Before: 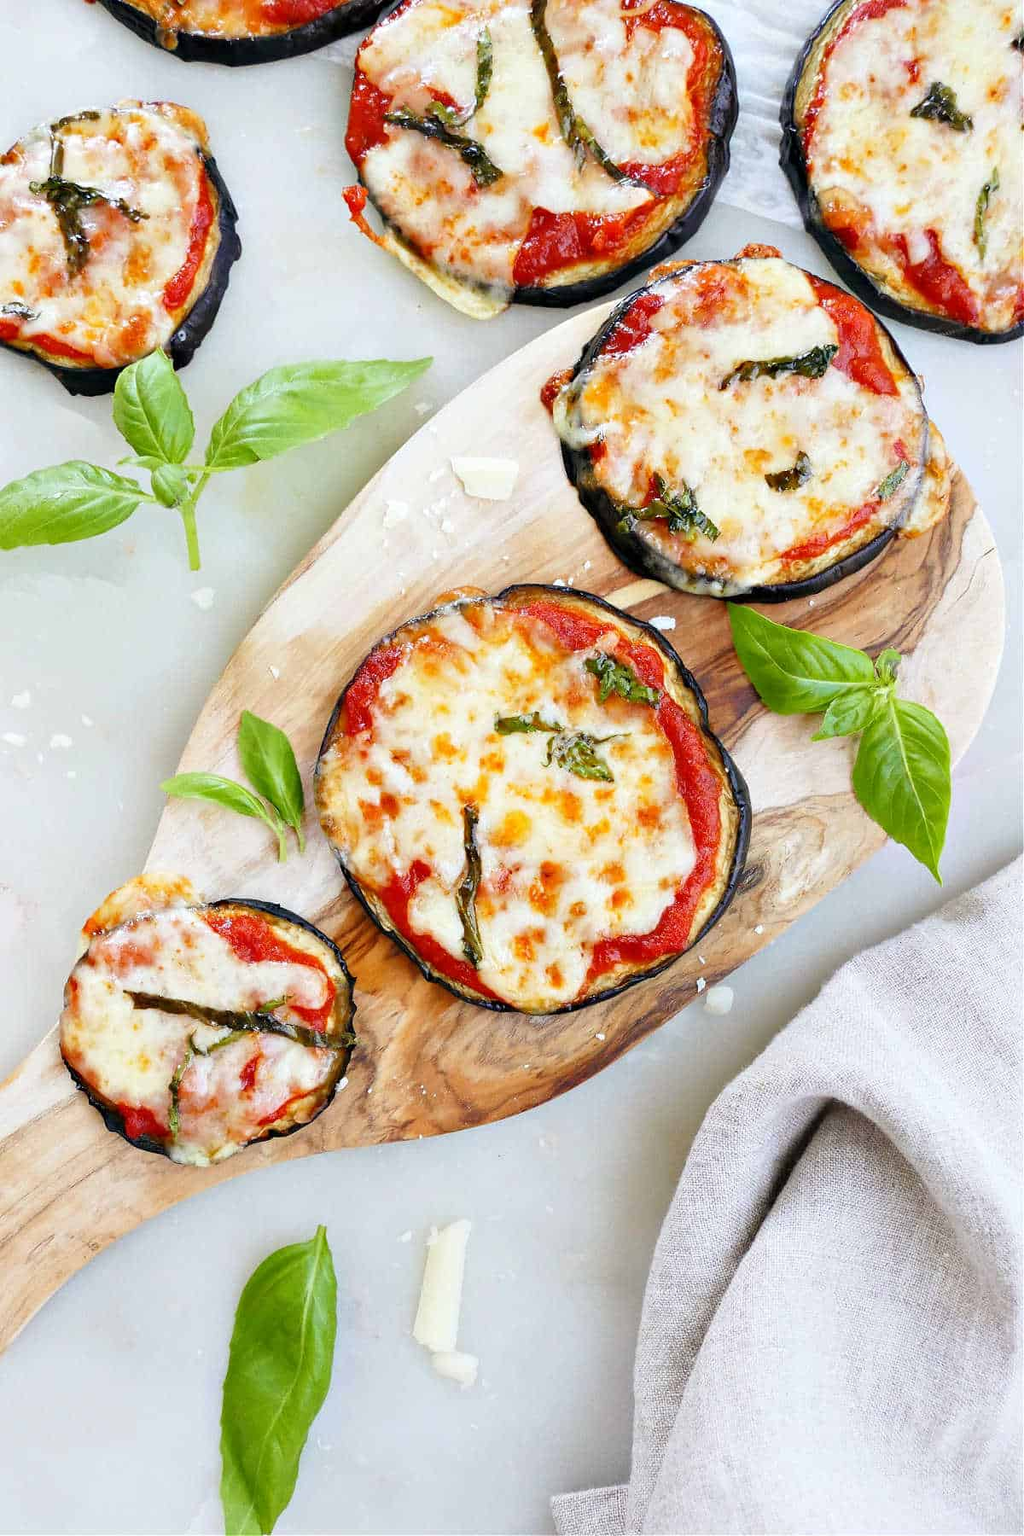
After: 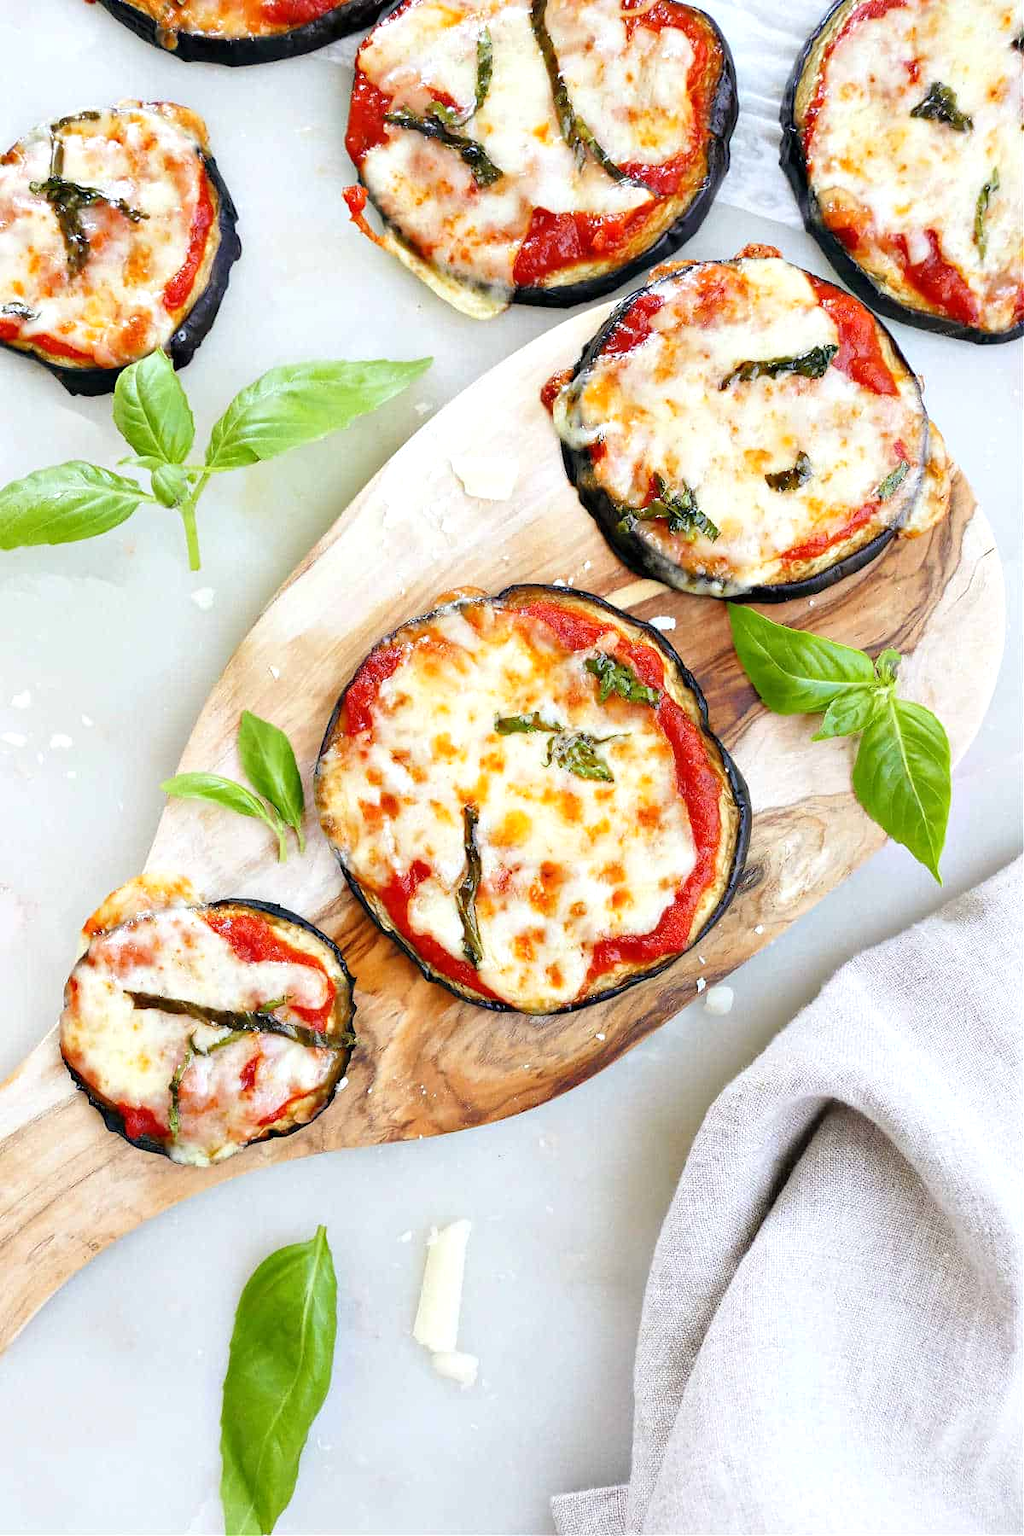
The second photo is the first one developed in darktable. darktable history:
exposure: exposure 0.209 EV, compensate highlight preservation false
